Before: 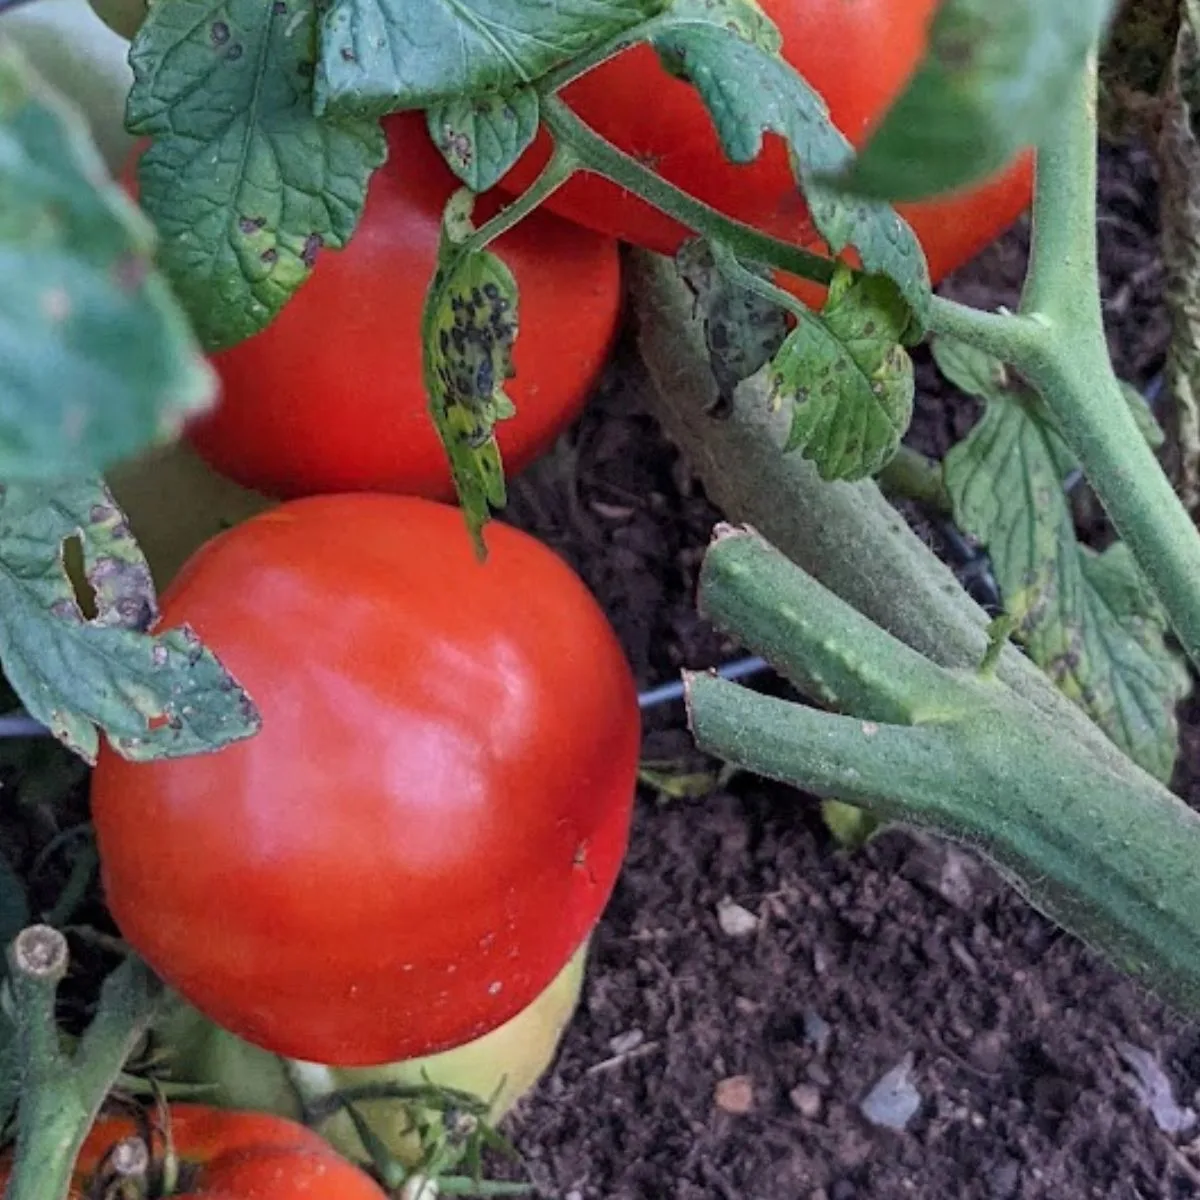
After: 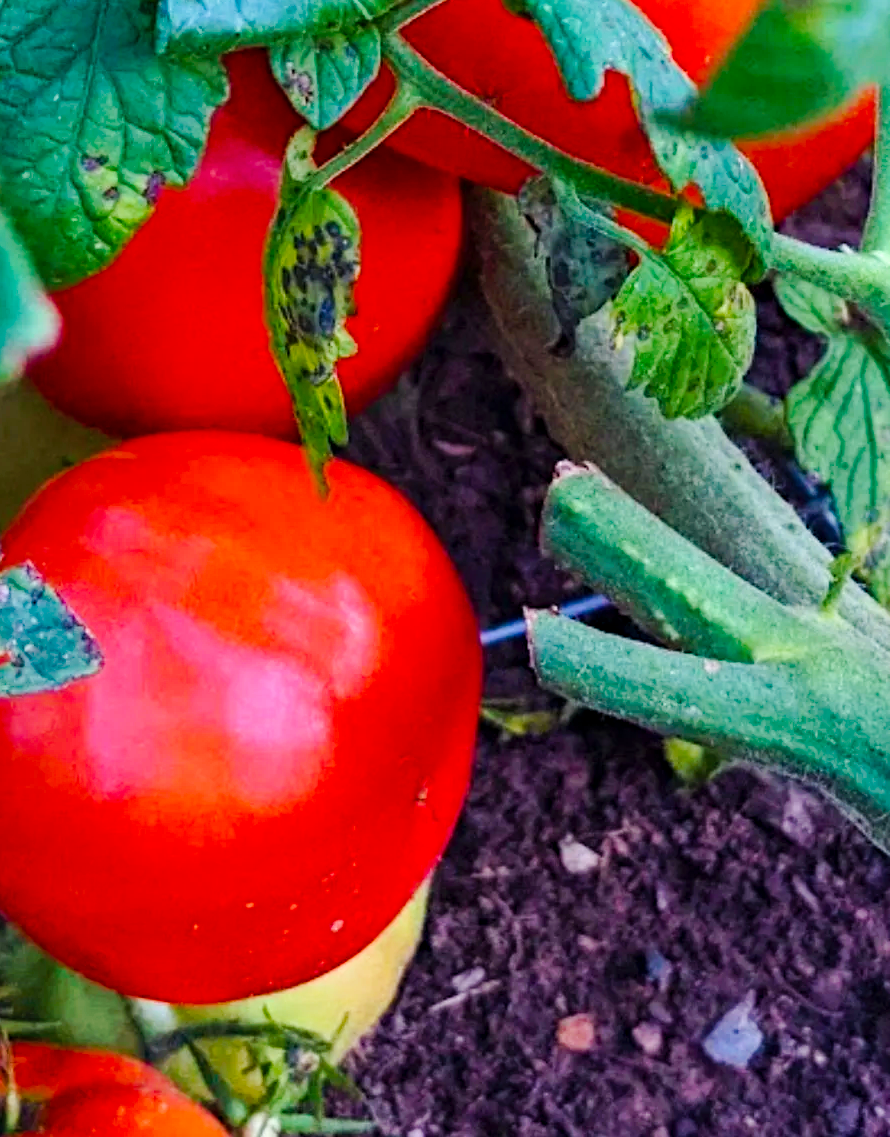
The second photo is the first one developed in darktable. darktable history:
crop and rotate: left 13.228%, top 5.244%, right 12.585%
haze removal: compatibility mode true, adaptive false
velvia: strength 50.88%, mid-tones bias 0.506
tone curve: curves: ch0 [(0, 0) (0.003, 0.005) (0.011, 0.013) (0.025, 0.027) (0.044, 0.044) (0.069, 0.06) (0.1, 0.081) (0.136, 0.114) (0.177, 0.16) (0.224, 0.211) (0.277, 0.277) (0.335, 0.354) (0.399, 0.435) (0.468, 0.538) (0.543, 0.626) (0.623, 0.708) (0.709, 0.789) (0.801, 0.867) (0.898, 0.935) (1, 1)], preserve colors none
